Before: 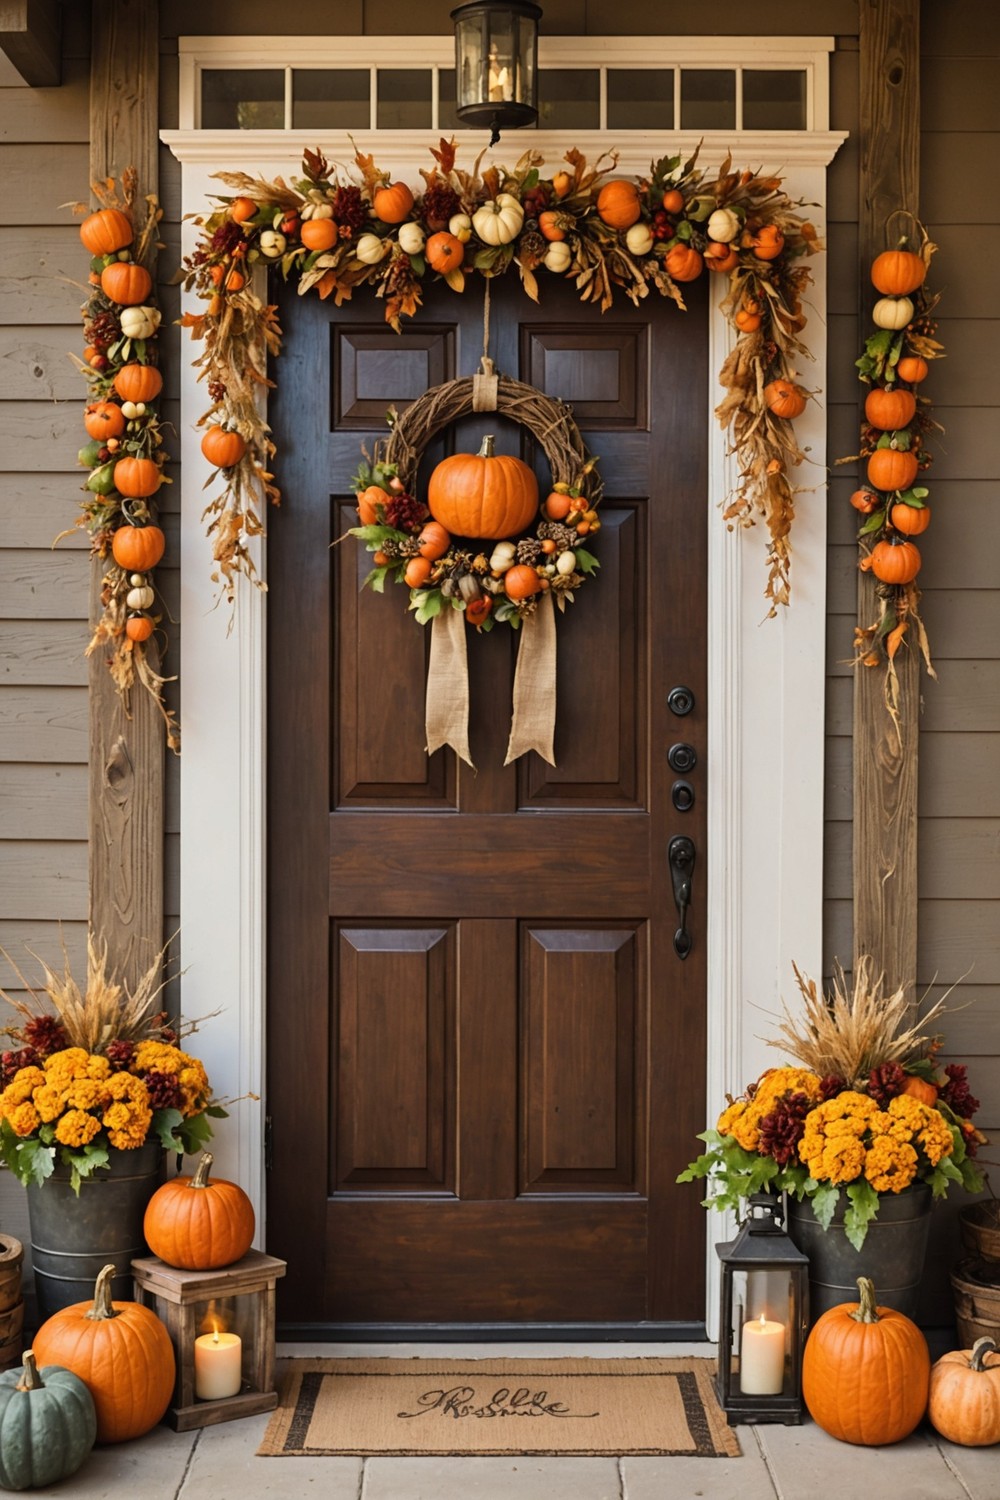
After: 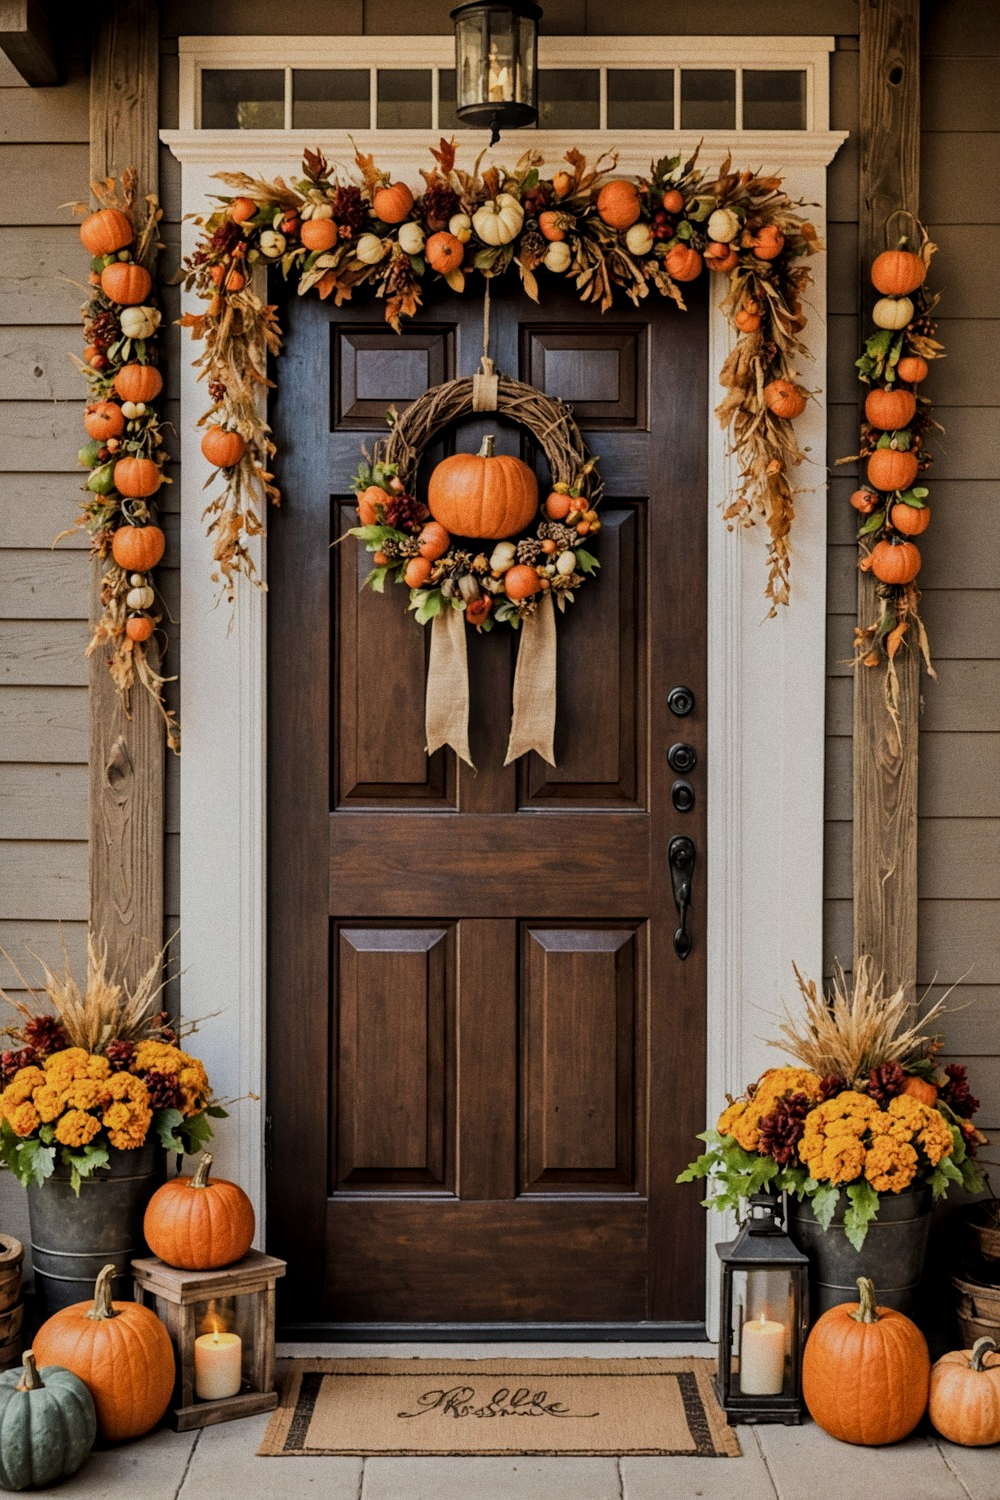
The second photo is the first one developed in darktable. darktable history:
grain: coarseness 3.21 ISO
filmic rgb: black relative exposure -7.65 EV, white relative exposure 4.56 EV, hardness 3.61
local contrast: on, module defaults
shadows and highlights: shadows 20.55, highlights -20.99, soften with gaussian
